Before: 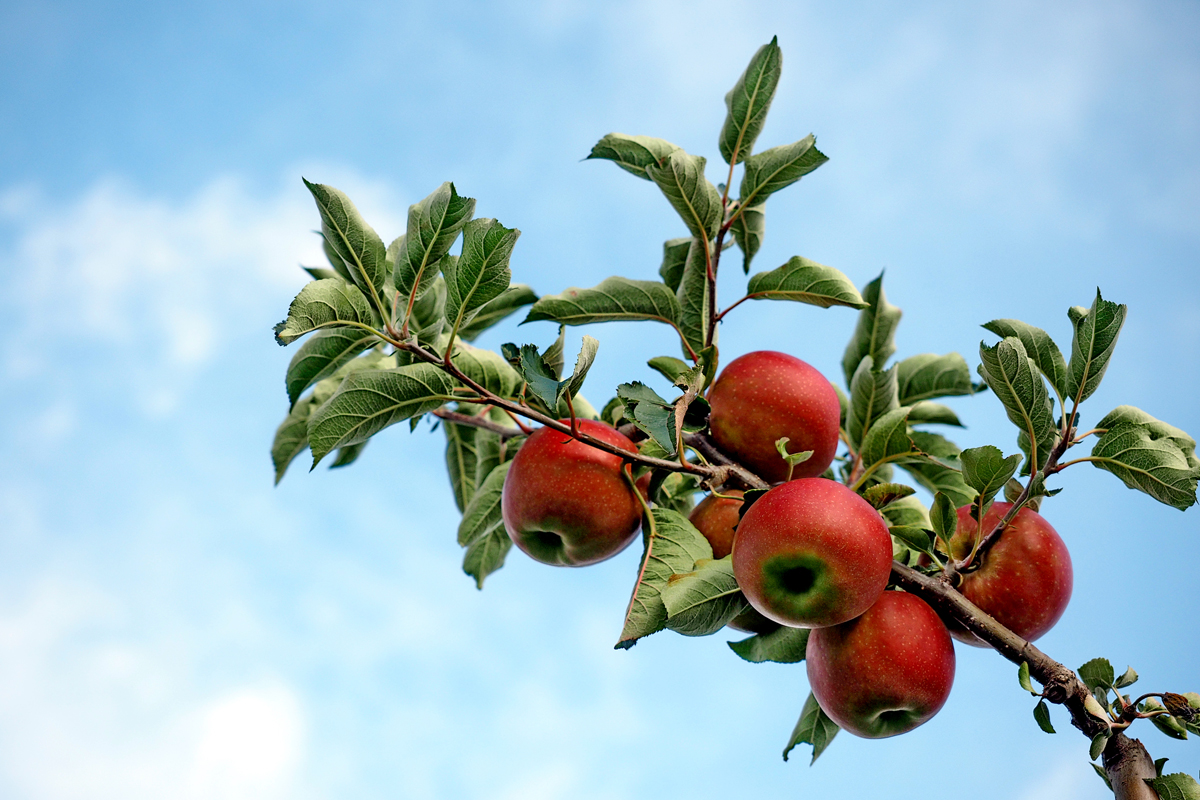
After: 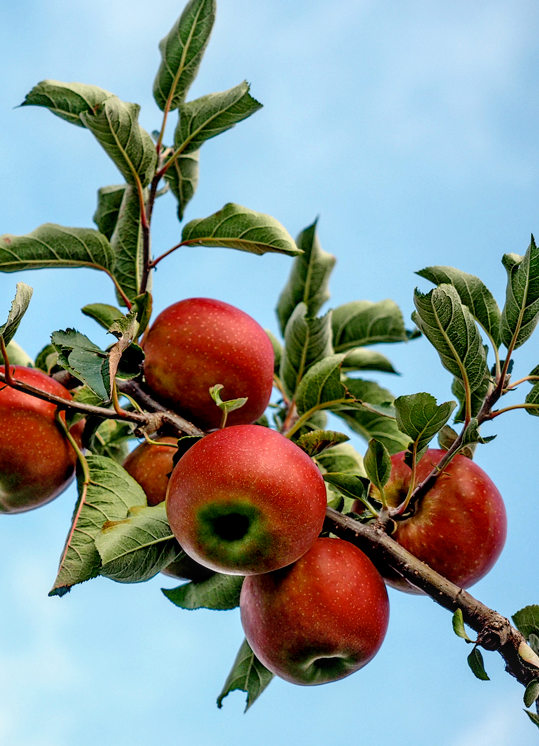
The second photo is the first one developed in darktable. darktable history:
crop: left 47.204%, top 6.68%, right 7.875%
local contrast: on, module defaults
